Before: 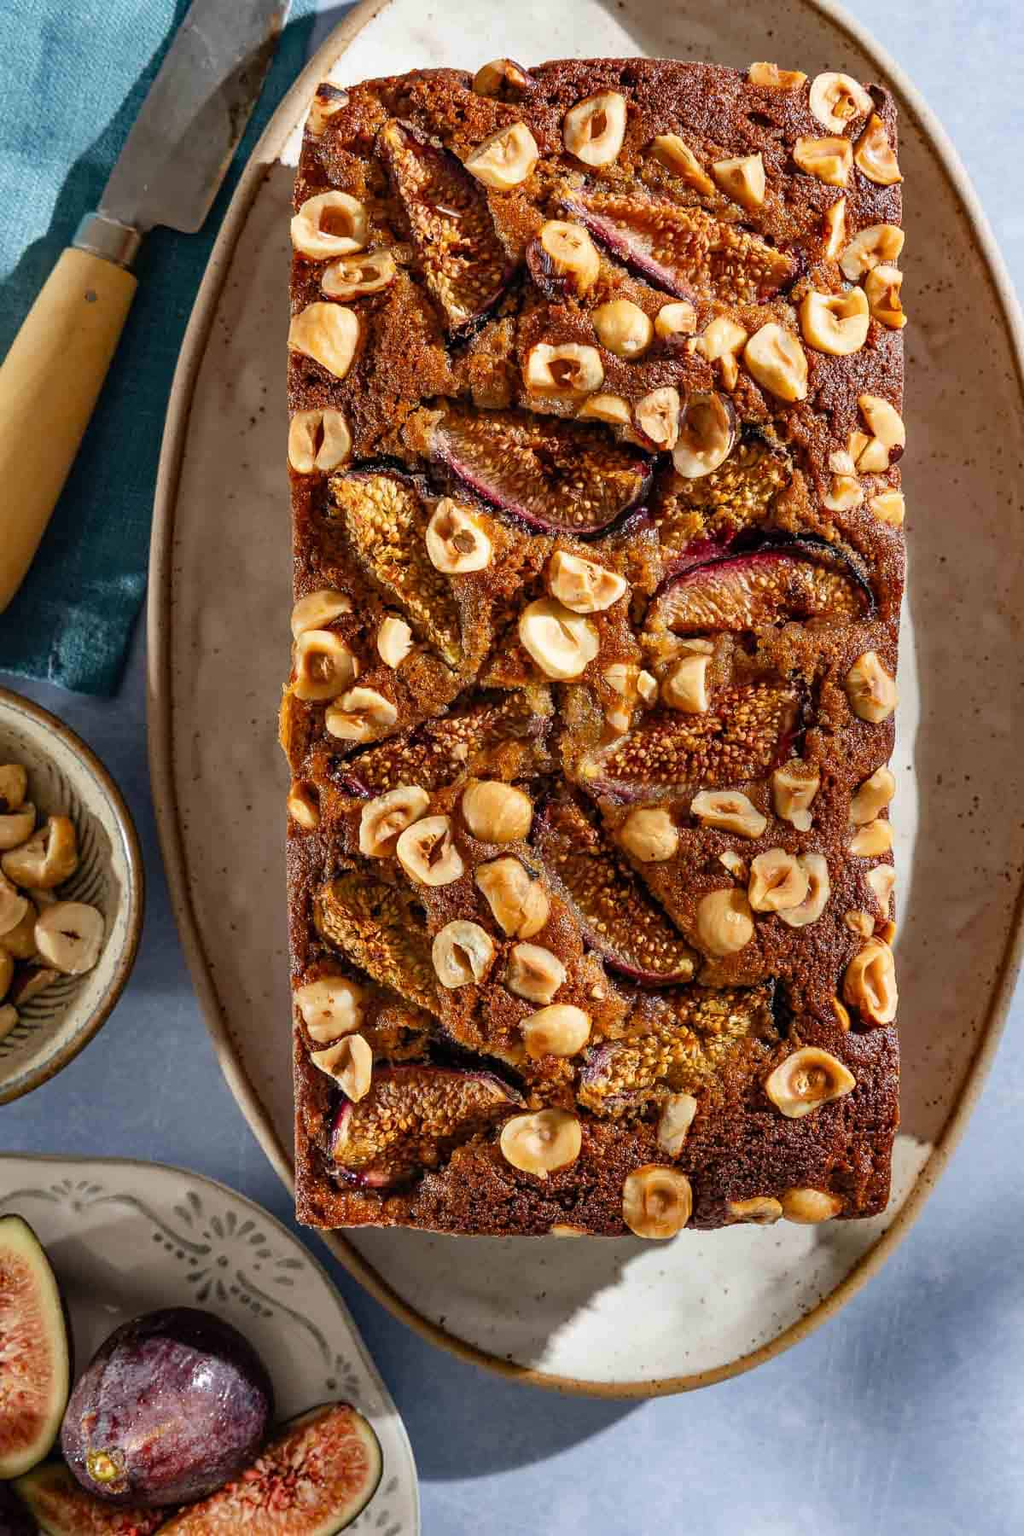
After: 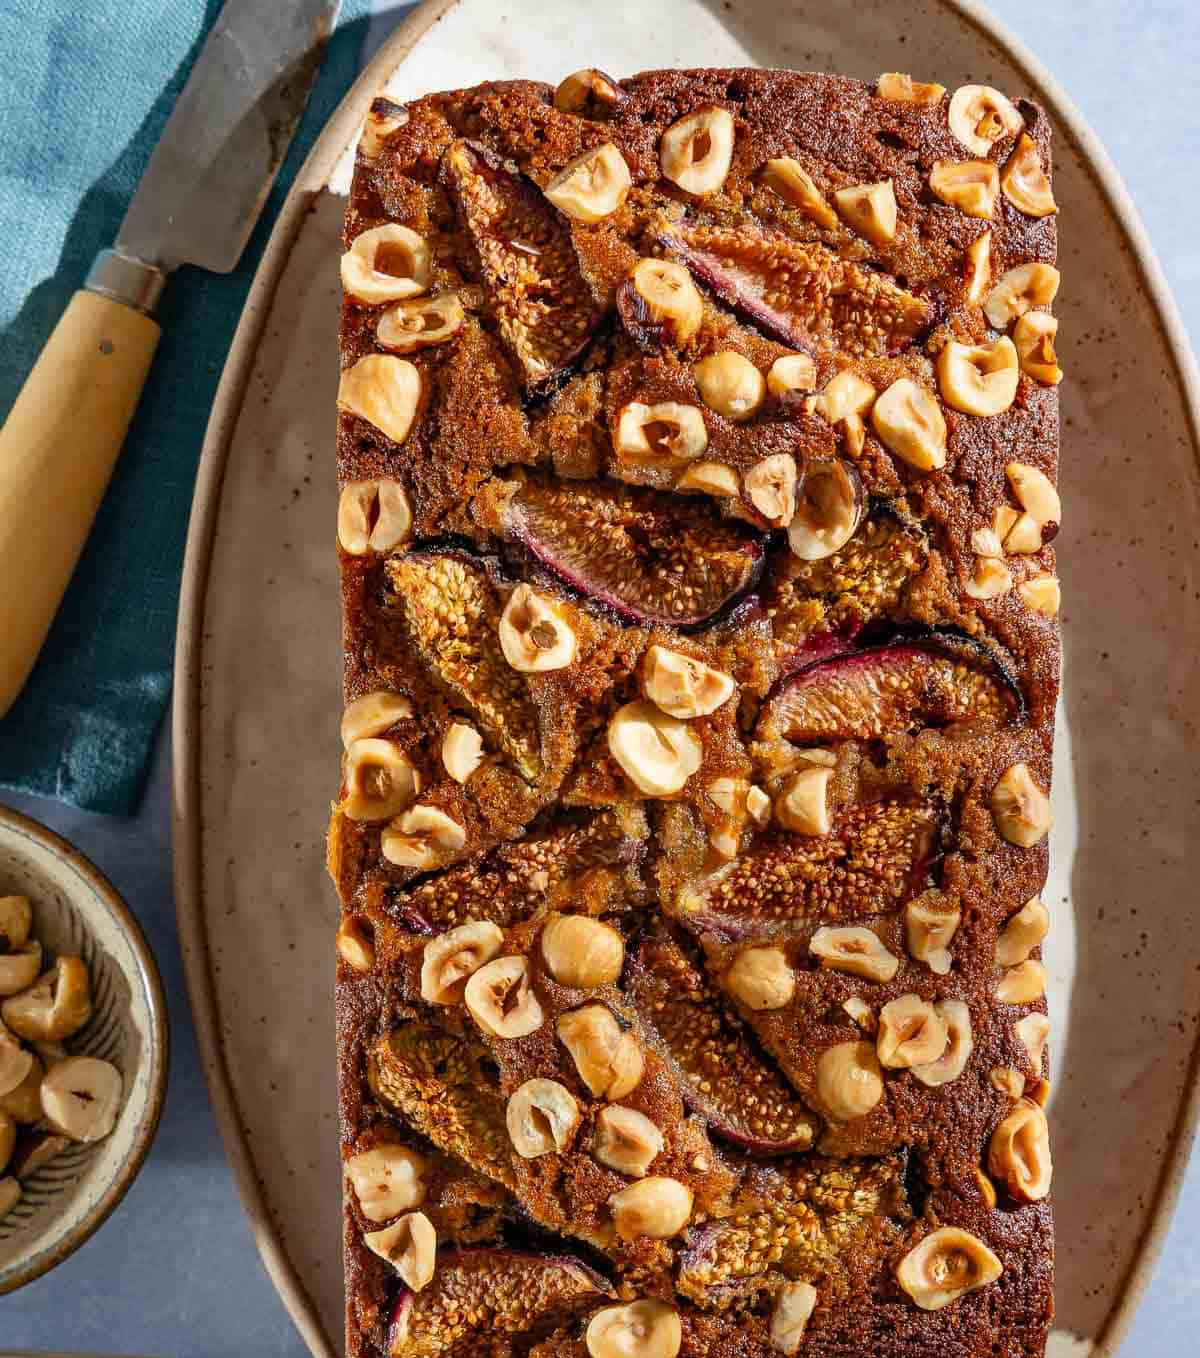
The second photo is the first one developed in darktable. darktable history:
crop: bottom 24.505%
